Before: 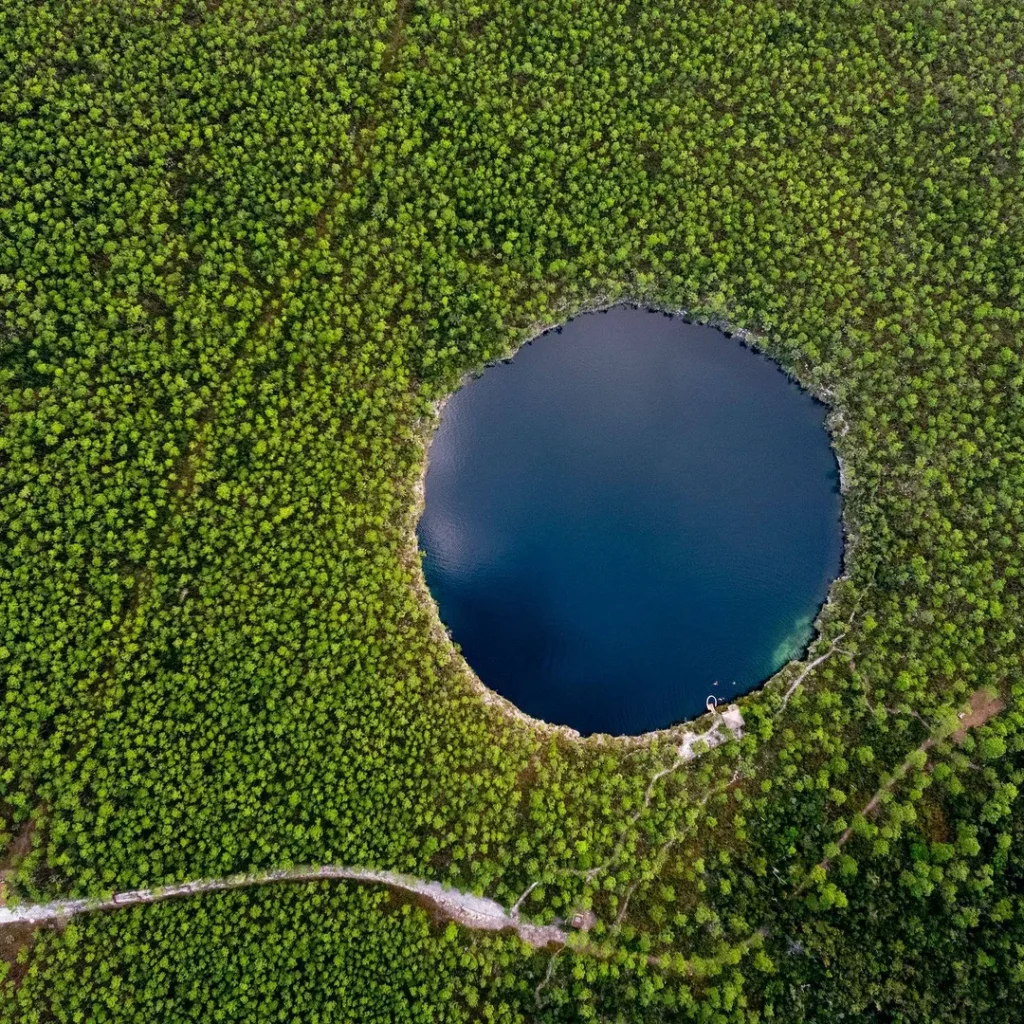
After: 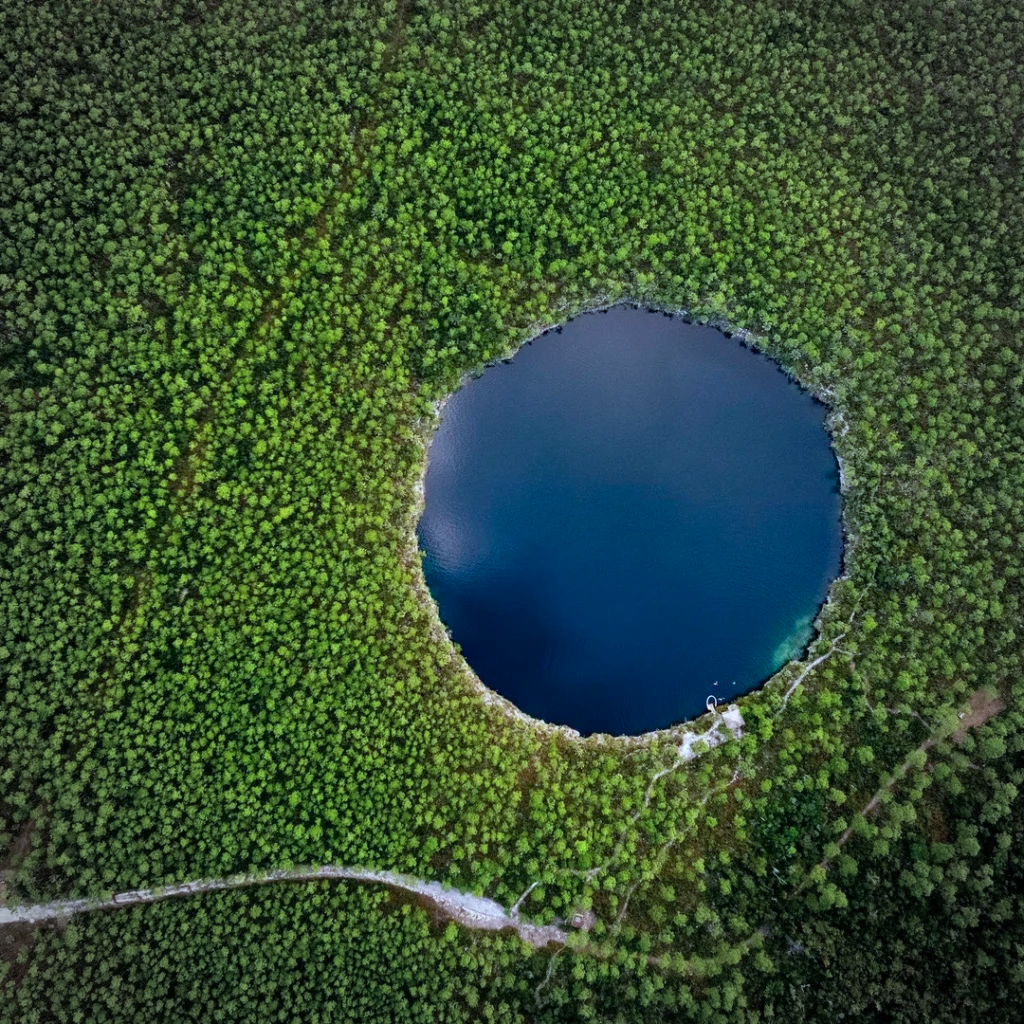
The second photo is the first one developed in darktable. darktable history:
color calibration: illuminant Planckian (black body), x 0.378, y 0.375, temperature 4065 K
vignetting: fall-off start 71.74%
